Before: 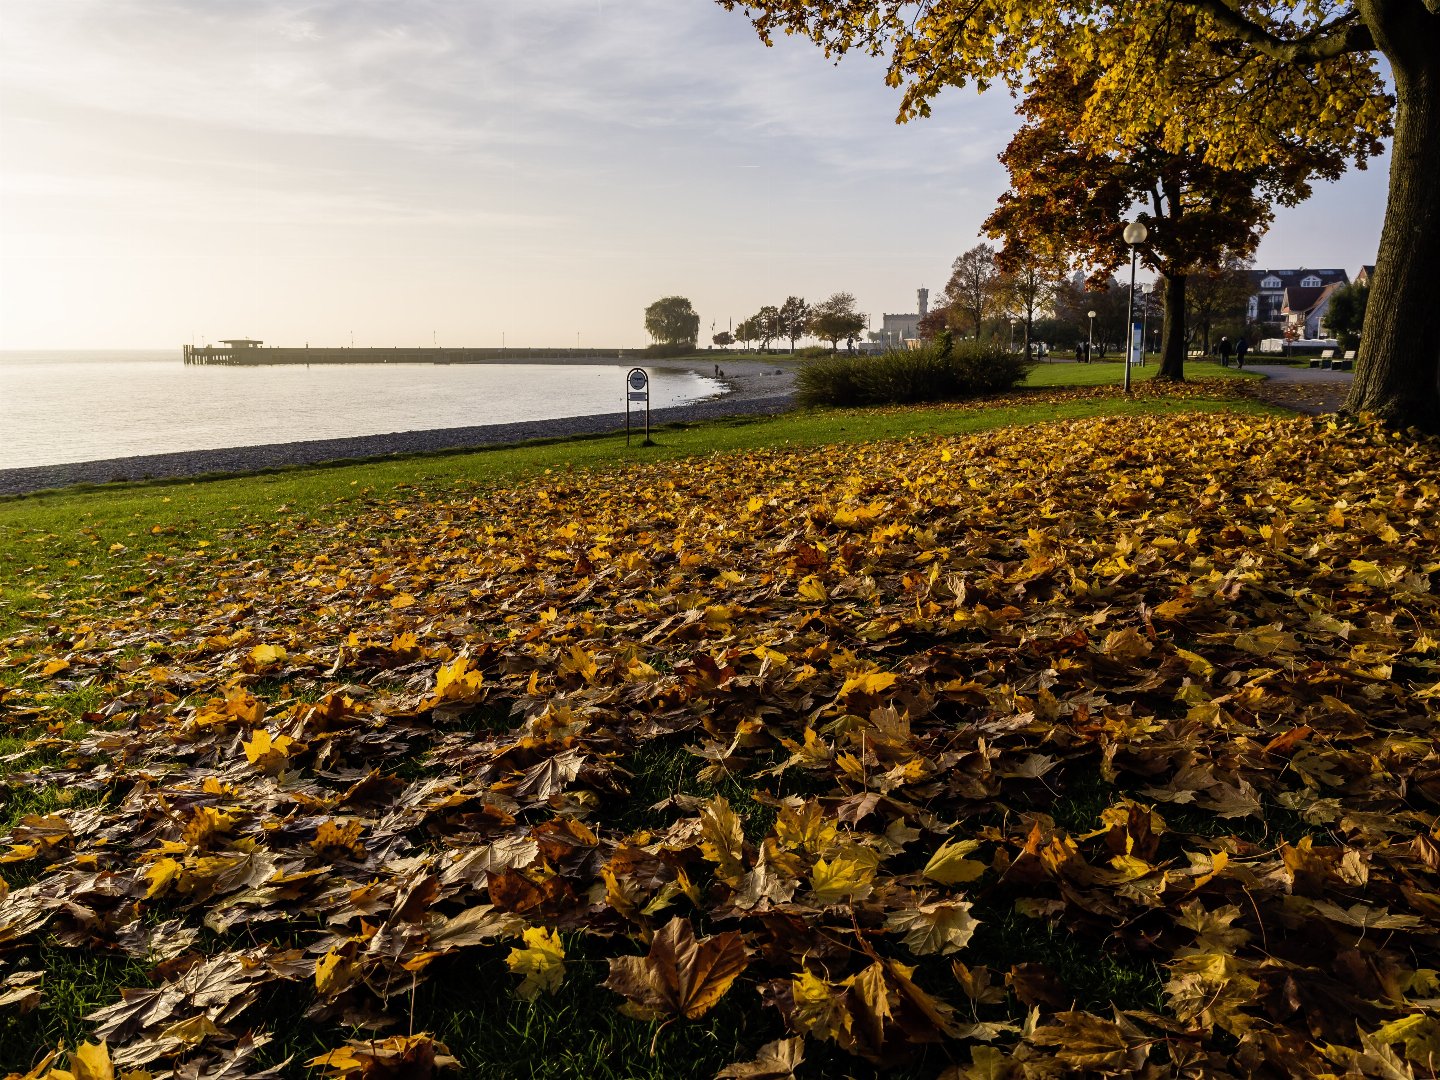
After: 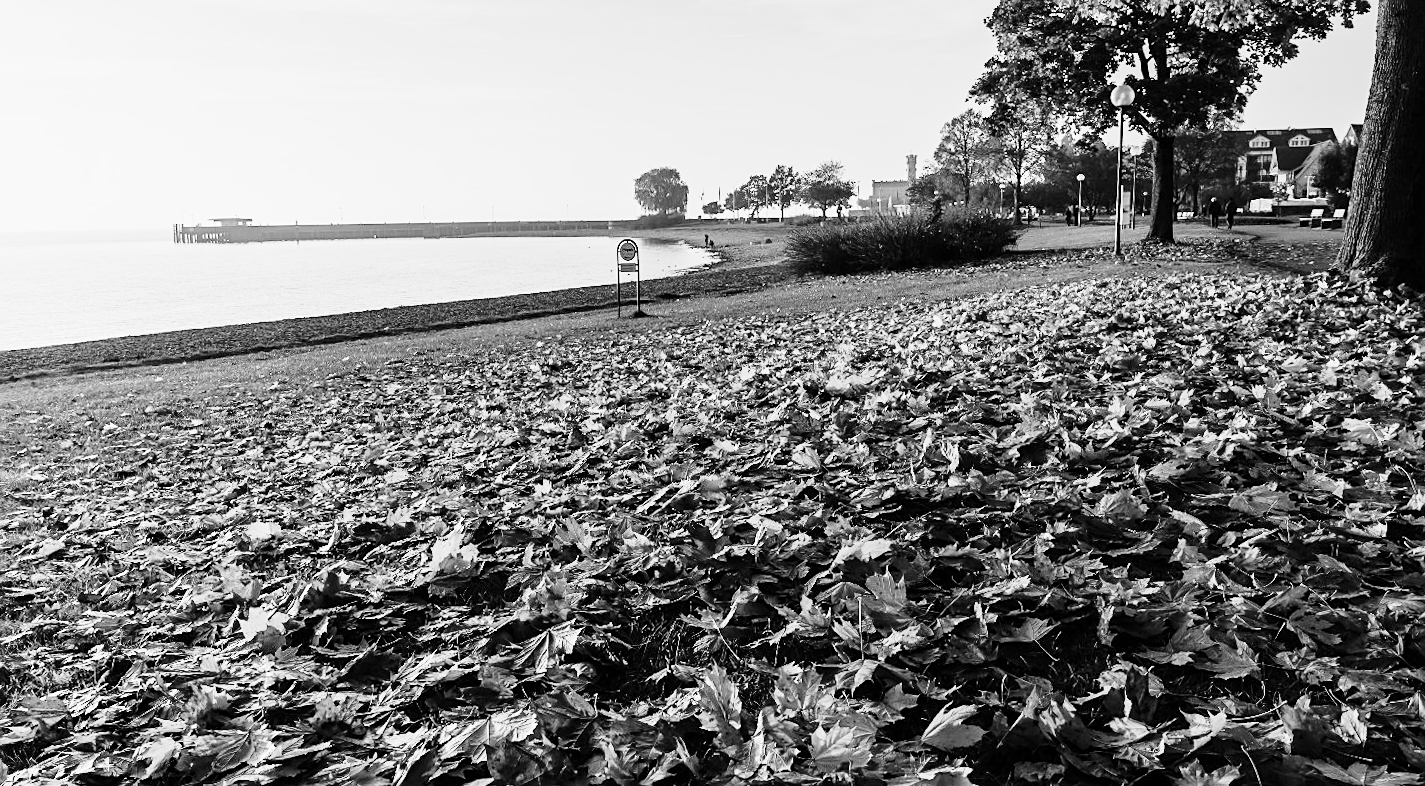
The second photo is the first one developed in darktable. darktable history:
color contrast: green-magenta contrast 0.85, blue-yellow contrast 1.25, unbound 0
crop: top 11.038%, bottom 13.962%
exposure: exposure 0.636 EV, compensate highlight preservation false
sharpen: on, module defaults
base curve: curves: ch0 [(0, 0) (0.028, 0.03) (0.121, 0.232) (0.46, 0.748) (0.859, 0.968) (1, 1)], preserve colors none
monochrome: a -71.75, b 75.82
rotate and perspective: rotation -1°, crop left 0.011, crop right 0.989, crop top 0.025, crop bottom 0.975
